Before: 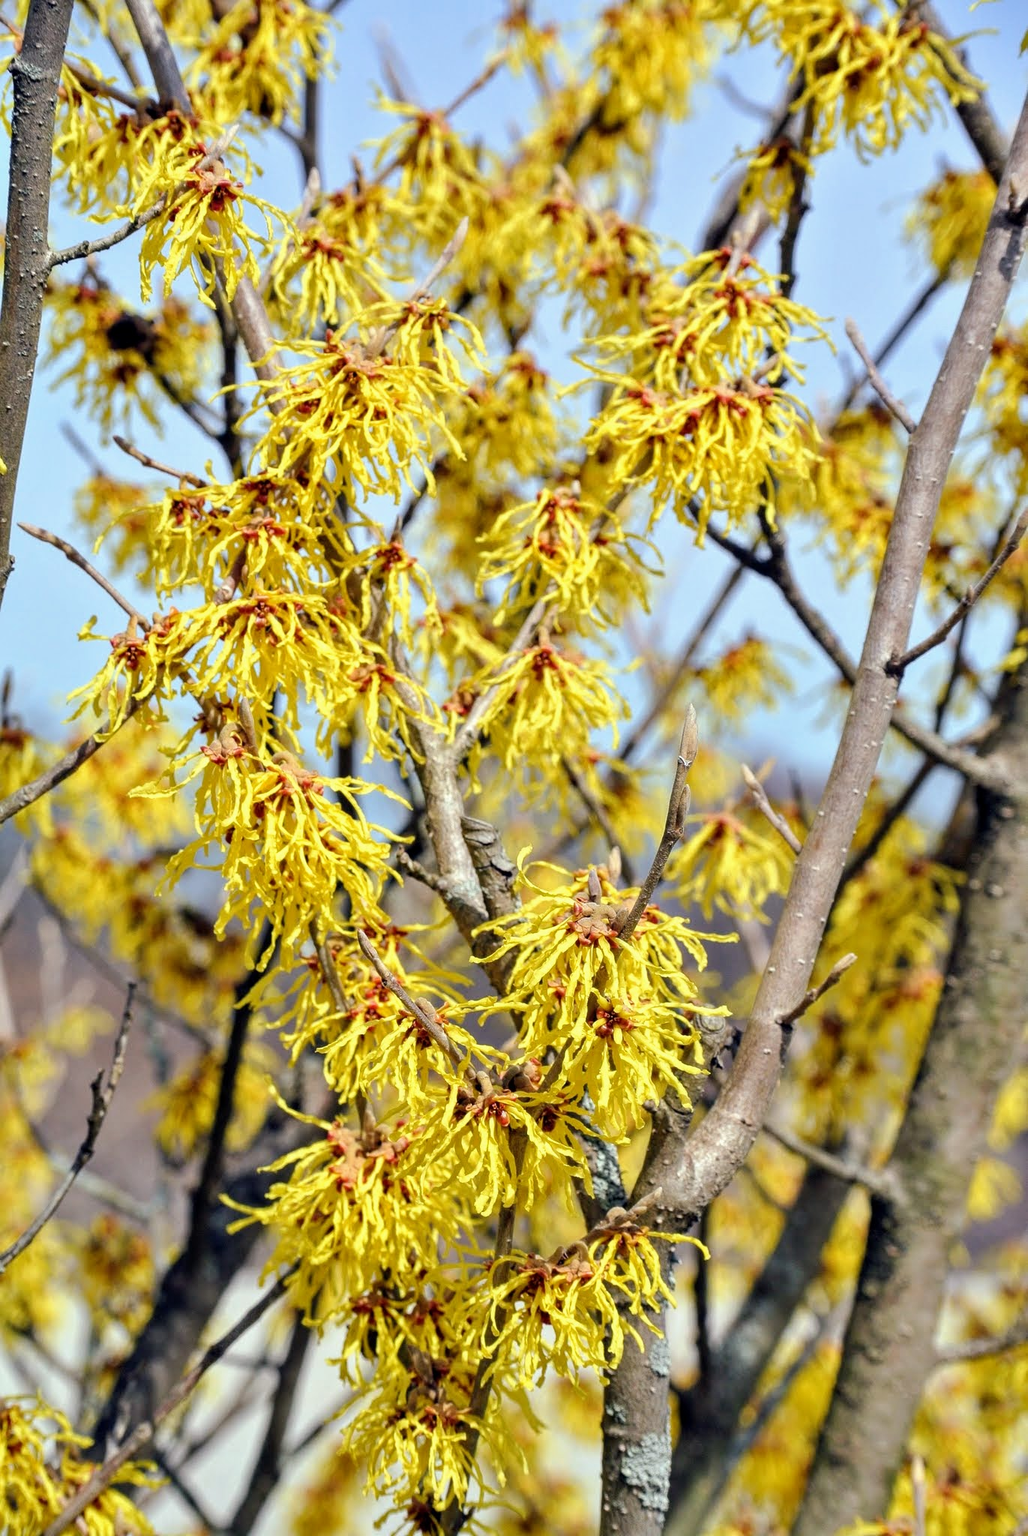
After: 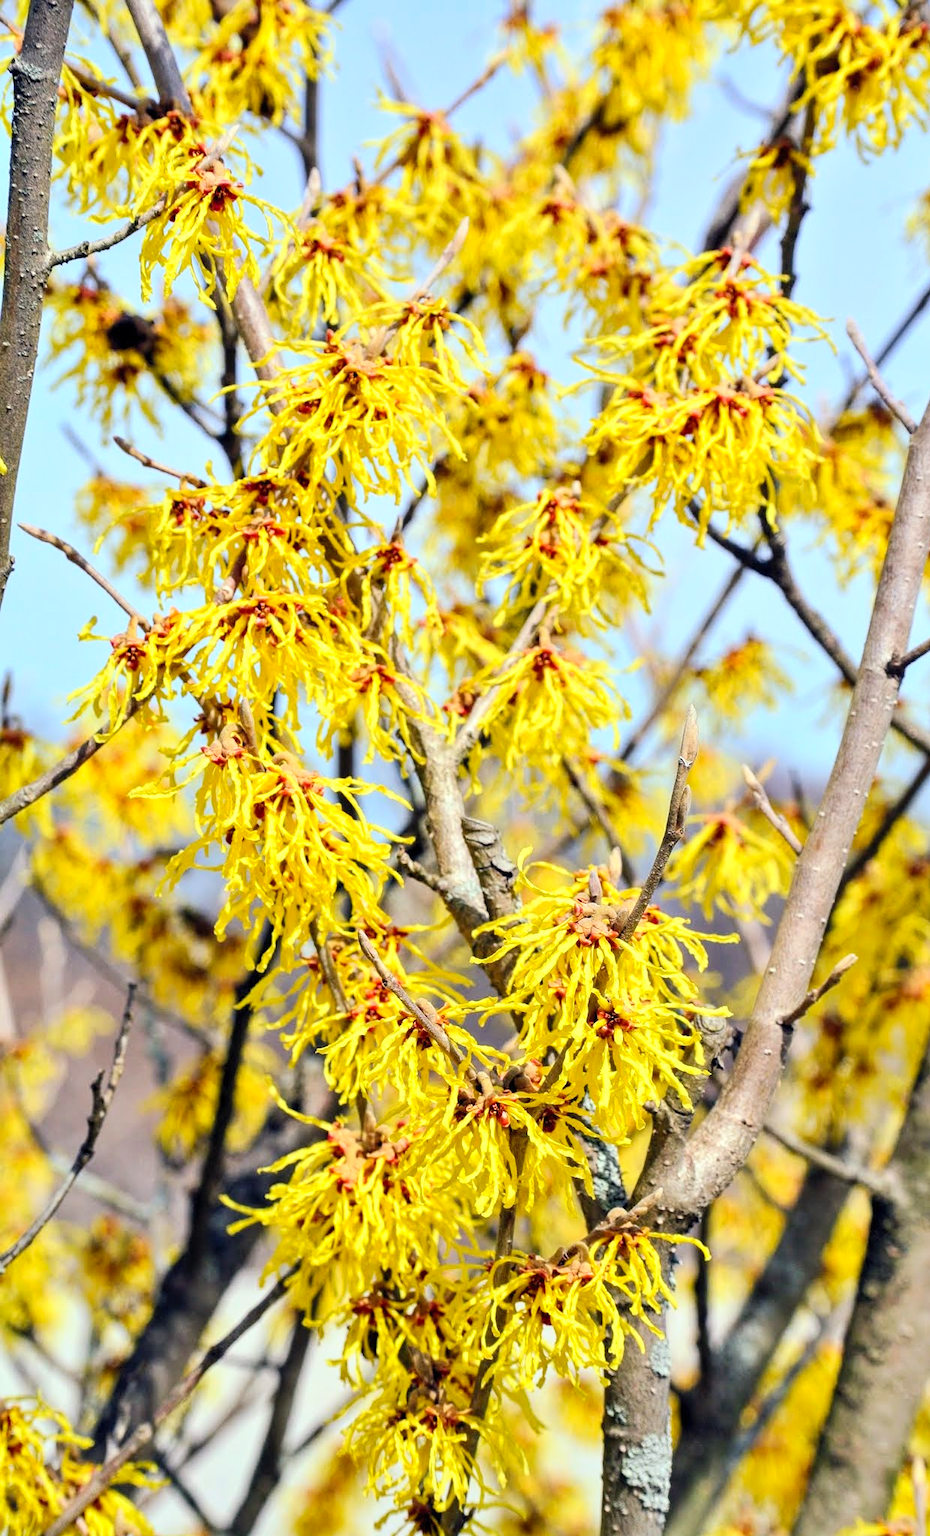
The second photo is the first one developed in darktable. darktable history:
crop: right 9.516%, bottom 0.04%
contrast brightness saturation: contrast 0.198, brightness 0.166, saturation 0.226
